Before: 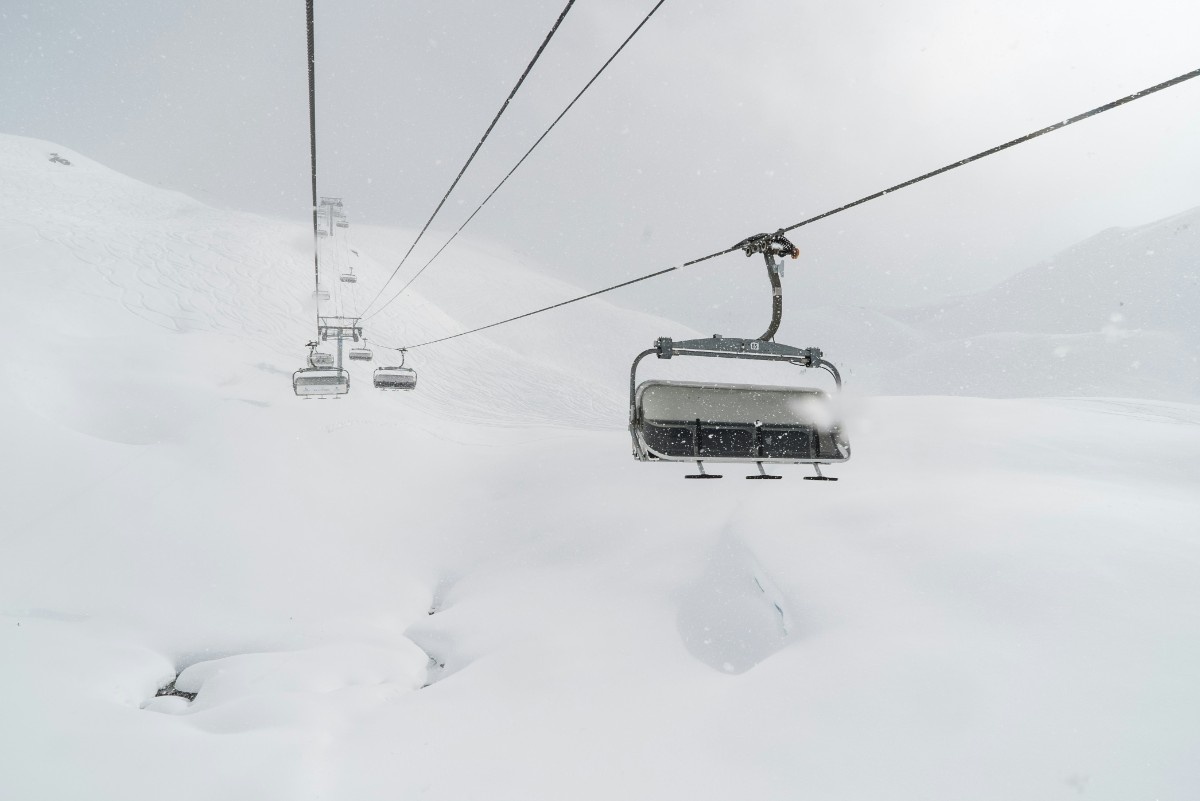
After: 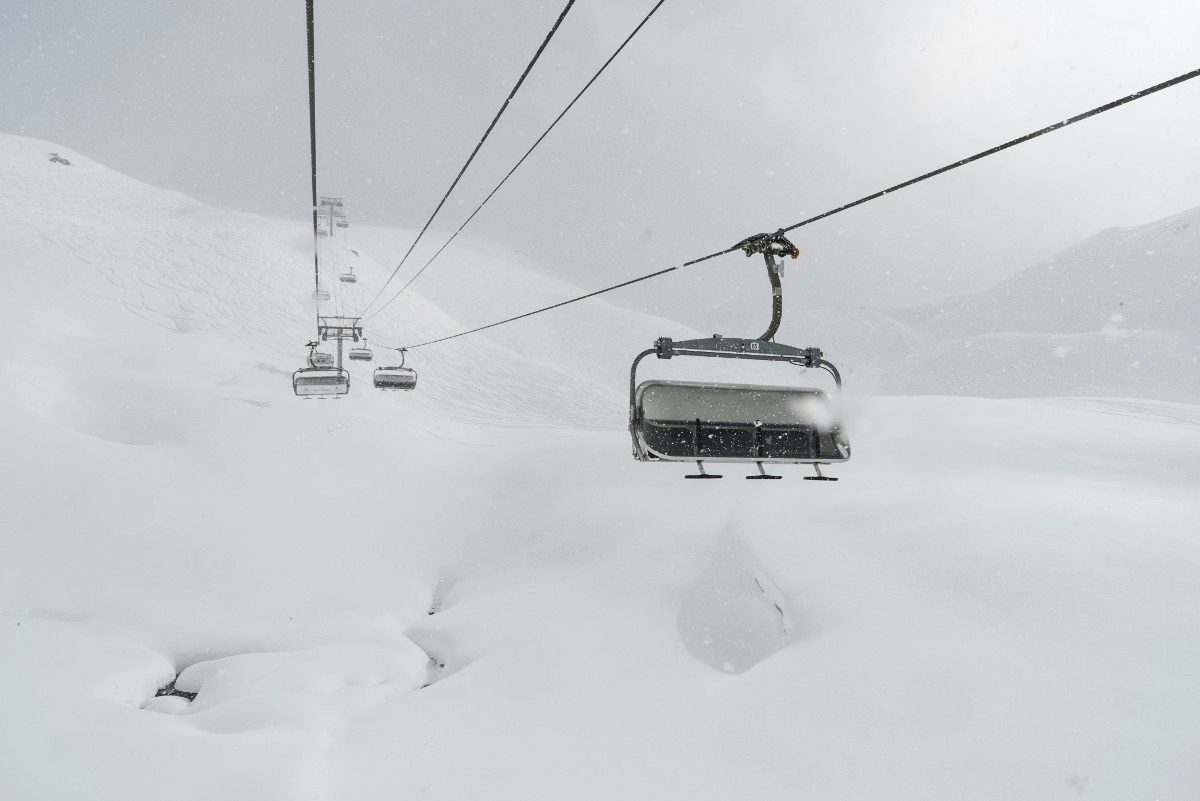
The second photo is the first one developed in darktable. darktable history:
shadows and highlights: shadows 32.09, highlights -32.94, soften with gaussian
